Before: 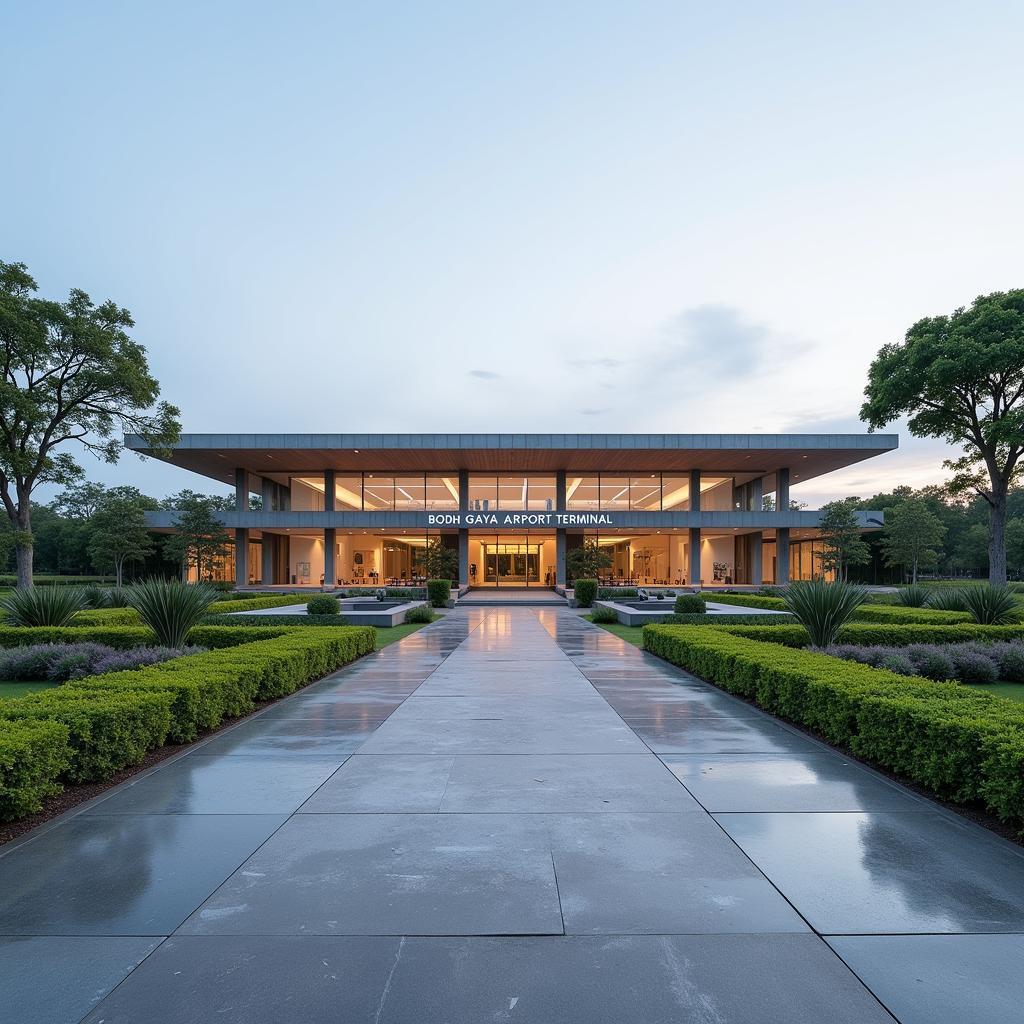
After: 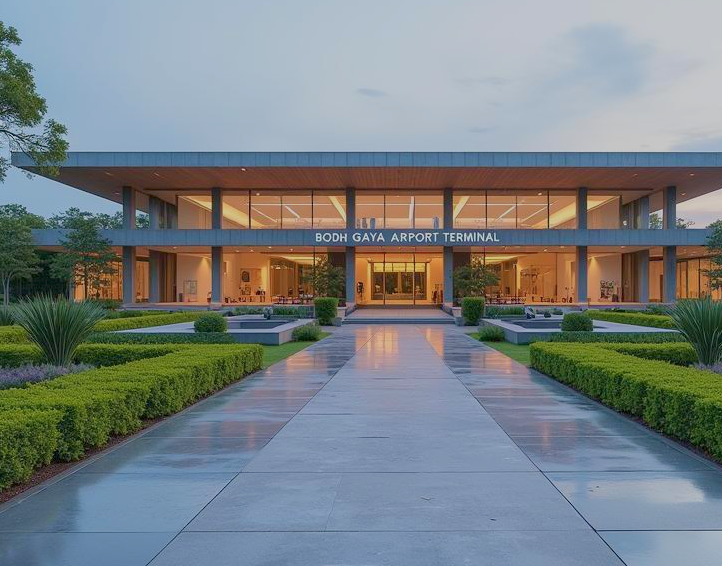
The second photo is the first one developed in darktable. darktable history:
velvia: on, module defaults
crop: left 11.123%, top 27.61%, right 18.3%, bottom 17.034%
color balance rgb: contrast -30%
